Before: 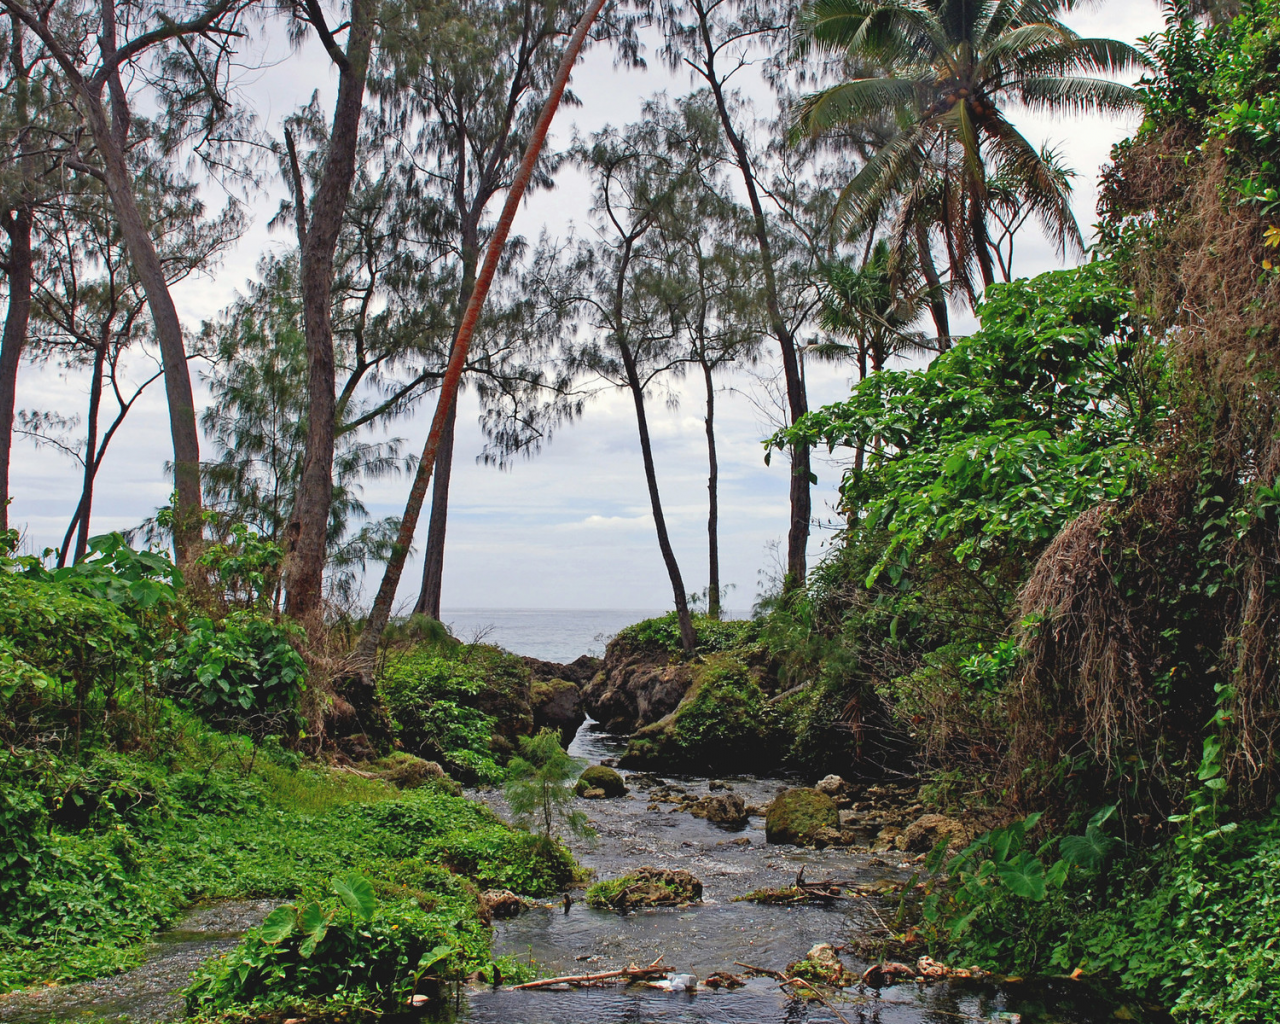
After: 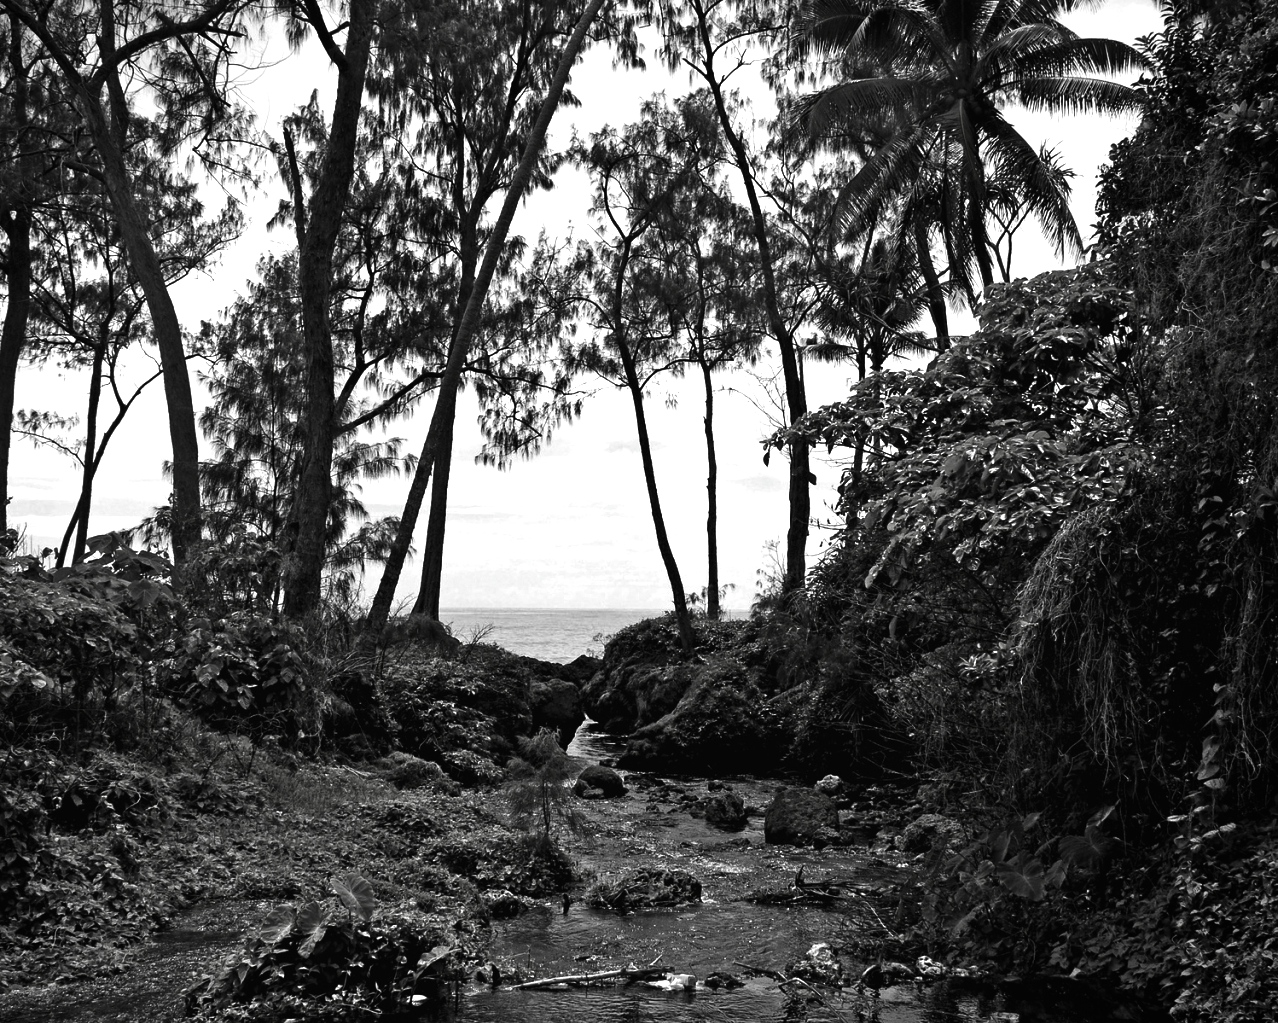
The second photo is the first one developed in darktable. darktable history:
contrast brightness saturation: contrast -0.034, brightness -0.582, saturation -0.988
crop: left 0.103%
vignetting: brightness -0.628, saturation -0.669, center (-0.12, -0.002), unbound false
exposure: black level correction 0, exposure 0.7 EV, compensate highlight preservation false
